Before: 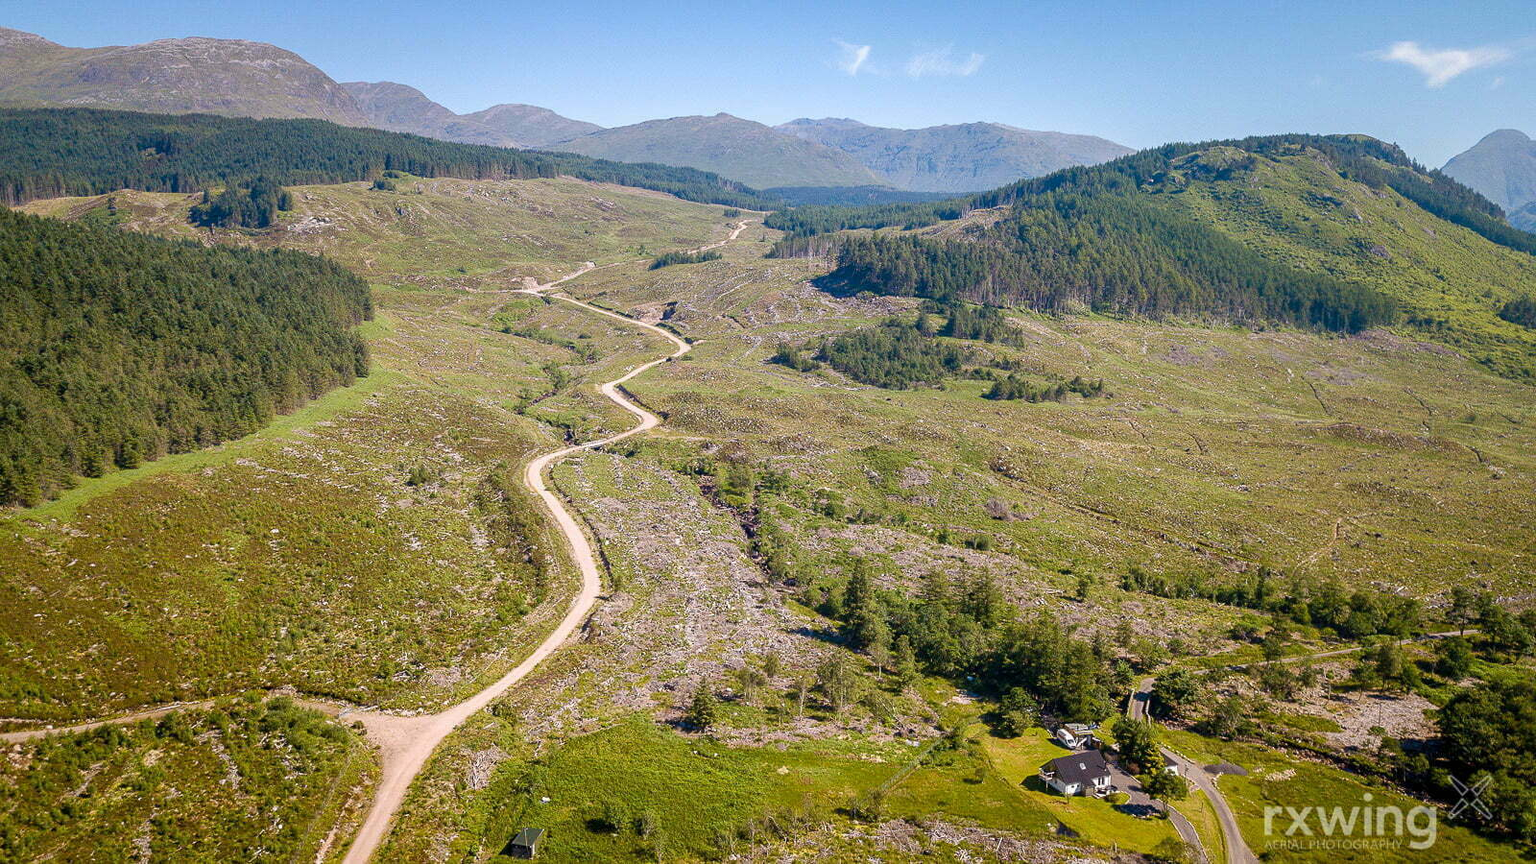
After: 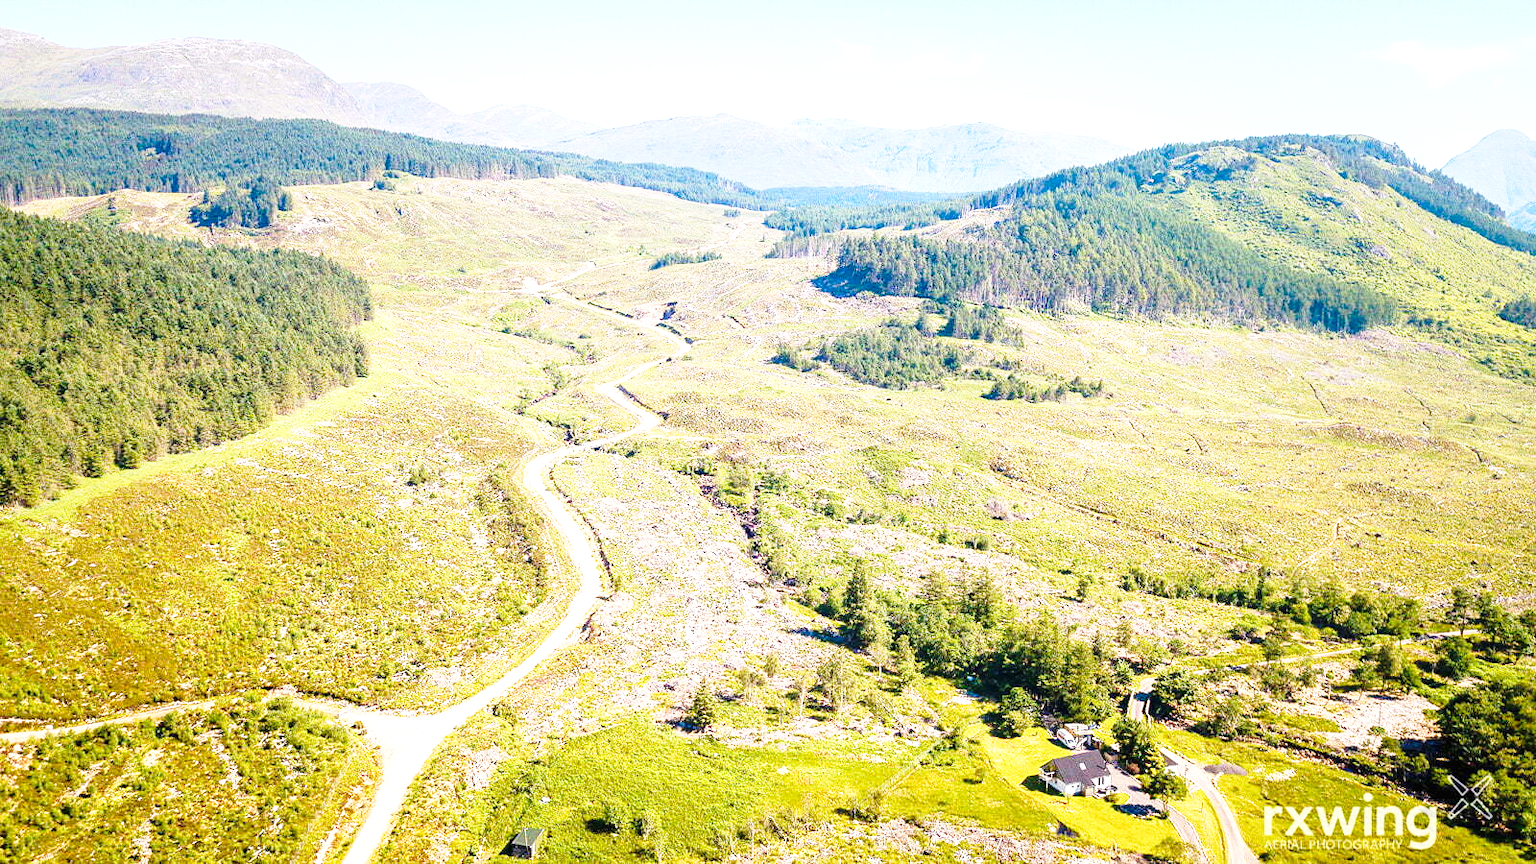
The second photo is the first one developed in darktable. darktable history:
exposure: black level correction 0, exposure 1.2 EV, compensate highlight preservation false
base curve: curves: ch0 [(0, 0) (0.028, 0.03) (0.121, 0.232) (0.46, 0.748) (0.859, 0.968) (1, 1)], preserve colors none
